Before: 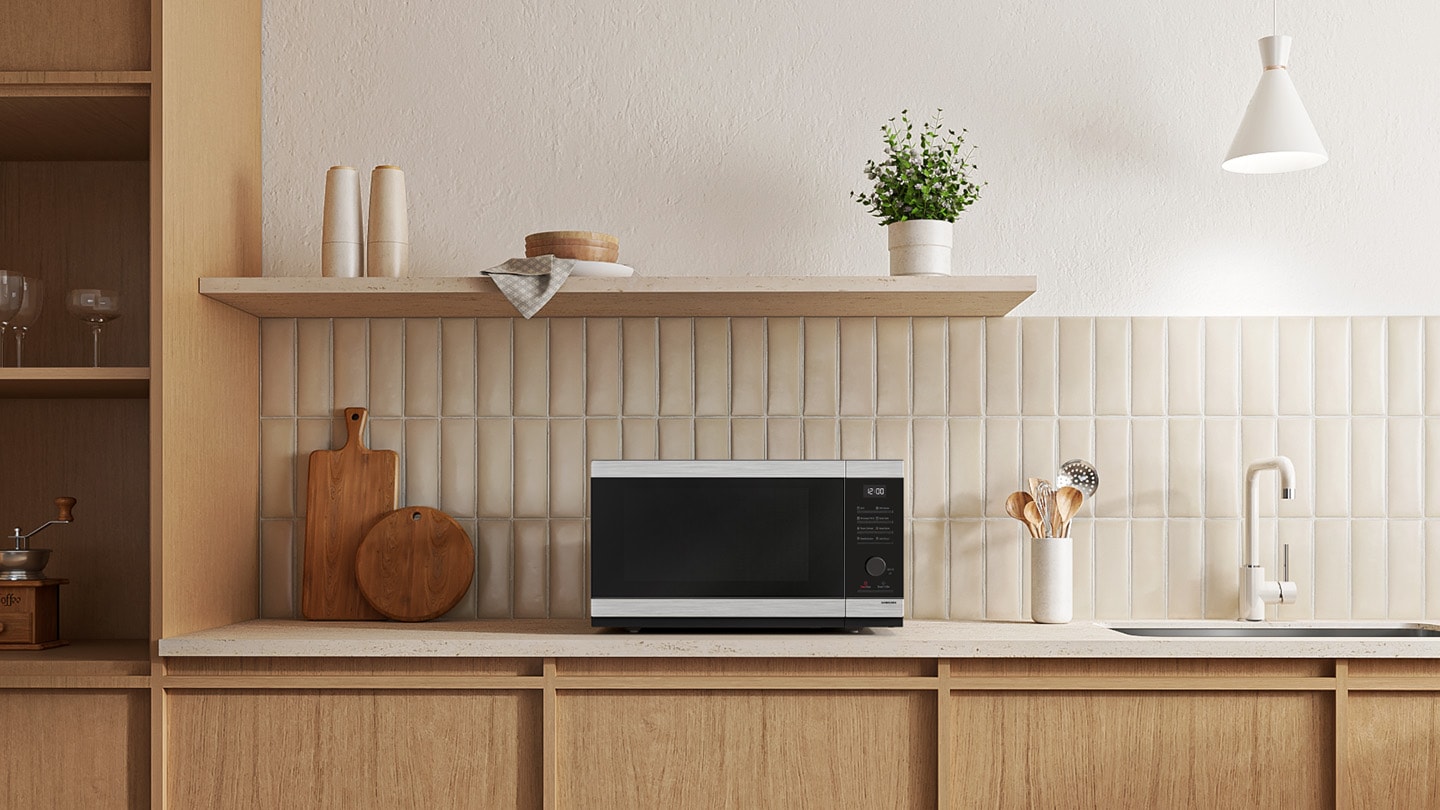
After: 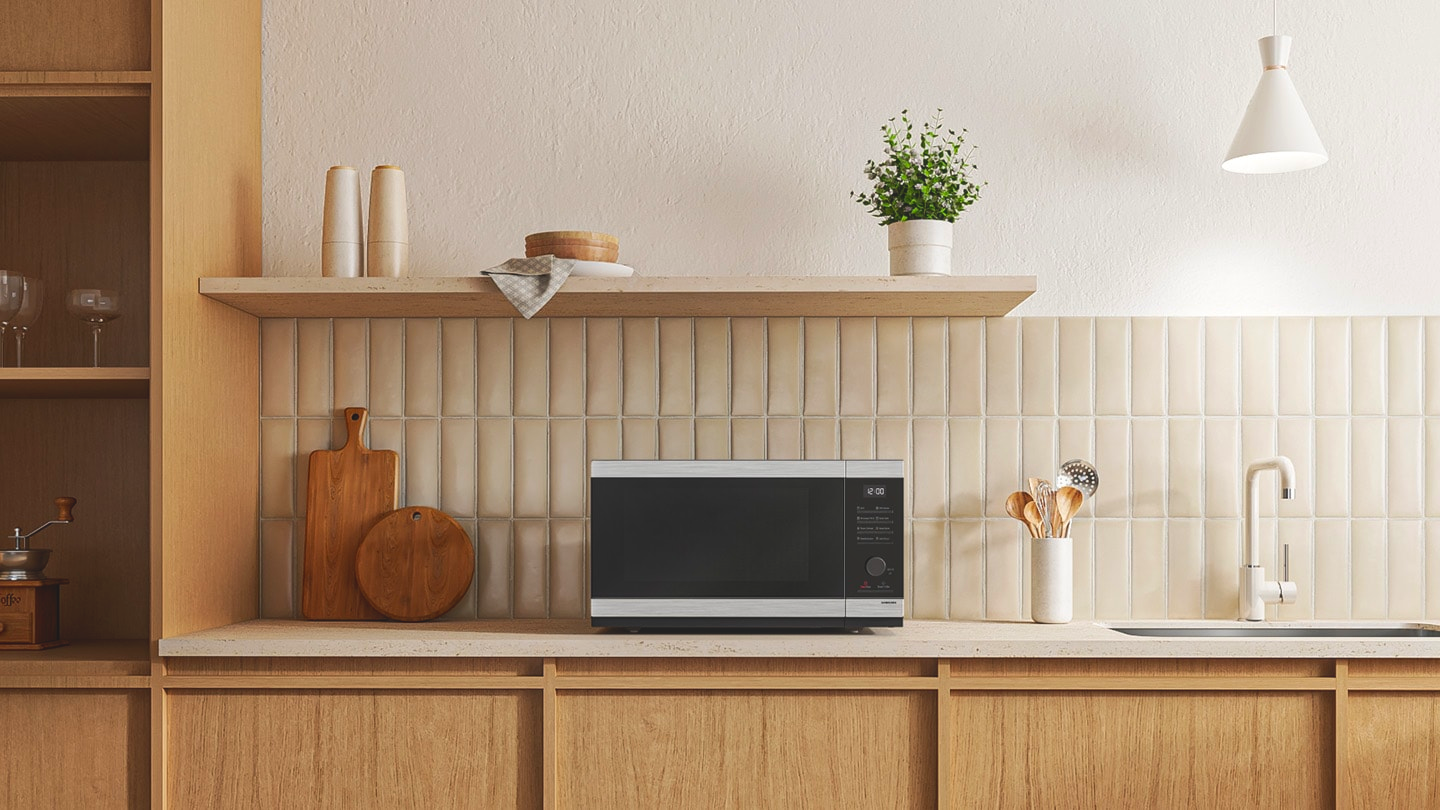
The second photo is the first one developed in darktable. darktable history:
local contrast: detail 110%
tone equalizer: -8 EV -0.417 EV, -7 EV -0.389 EV, -6 EV -0.333 EV, -5 EV -0.222 EV, -3 EV 0.222 EV, -2 EV 0.333 EV, -1 EV 0.389 EV, +0 EV 0.417 EV, edges refinement/feathering 500, mask exposure compensation -1.57 EV, preserve details no
contrast brightness saturation: contrast -0.19, saturation 0.19
